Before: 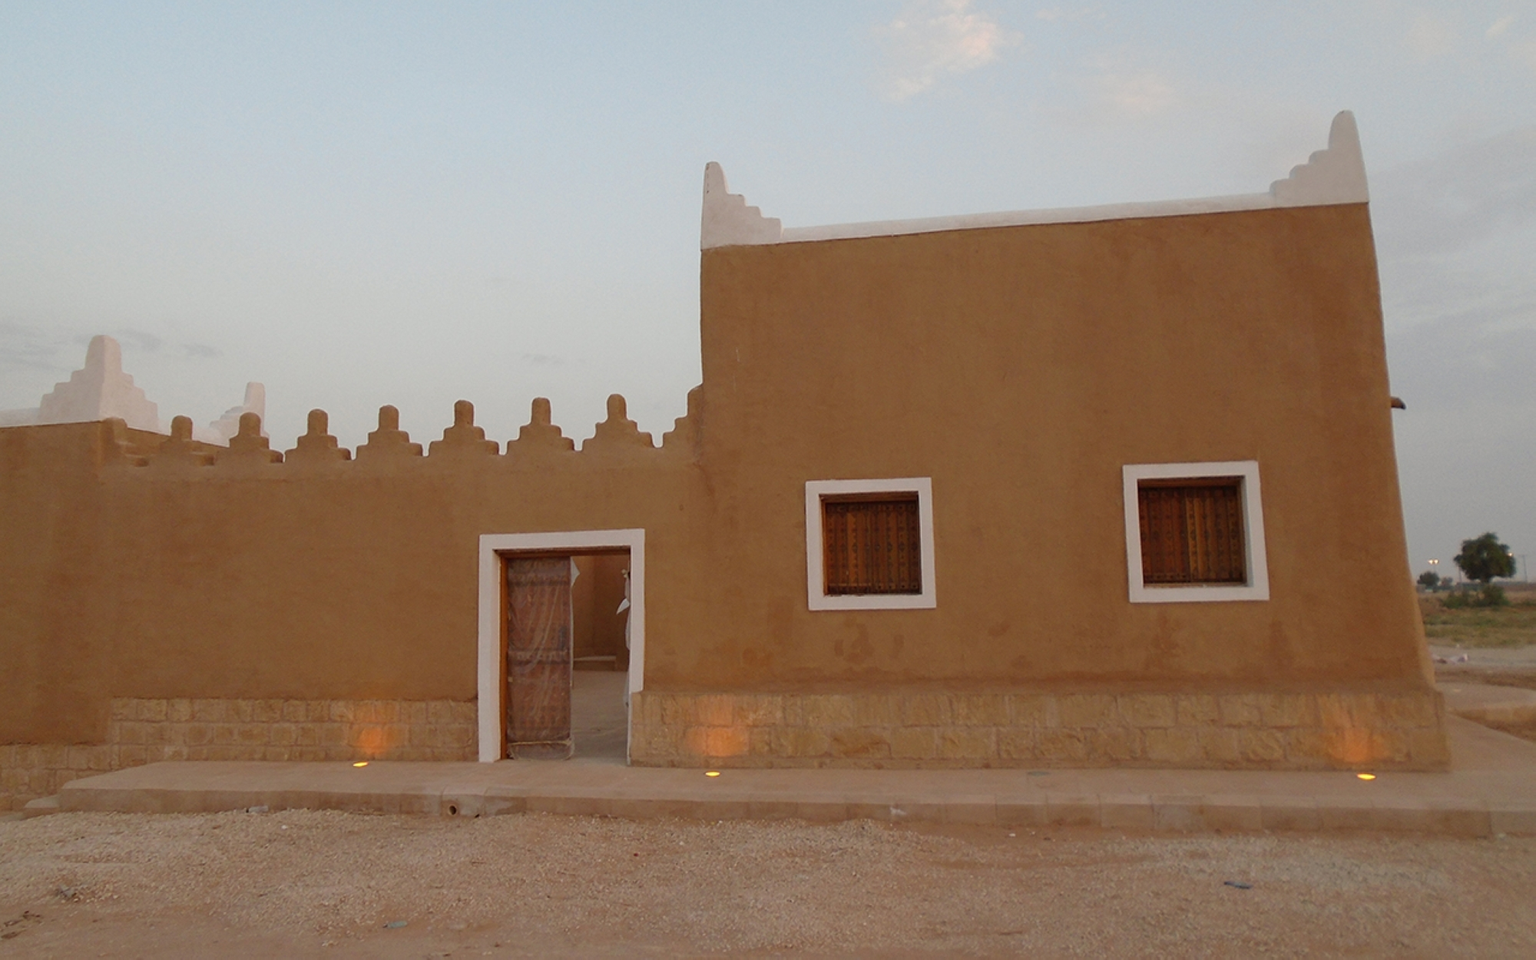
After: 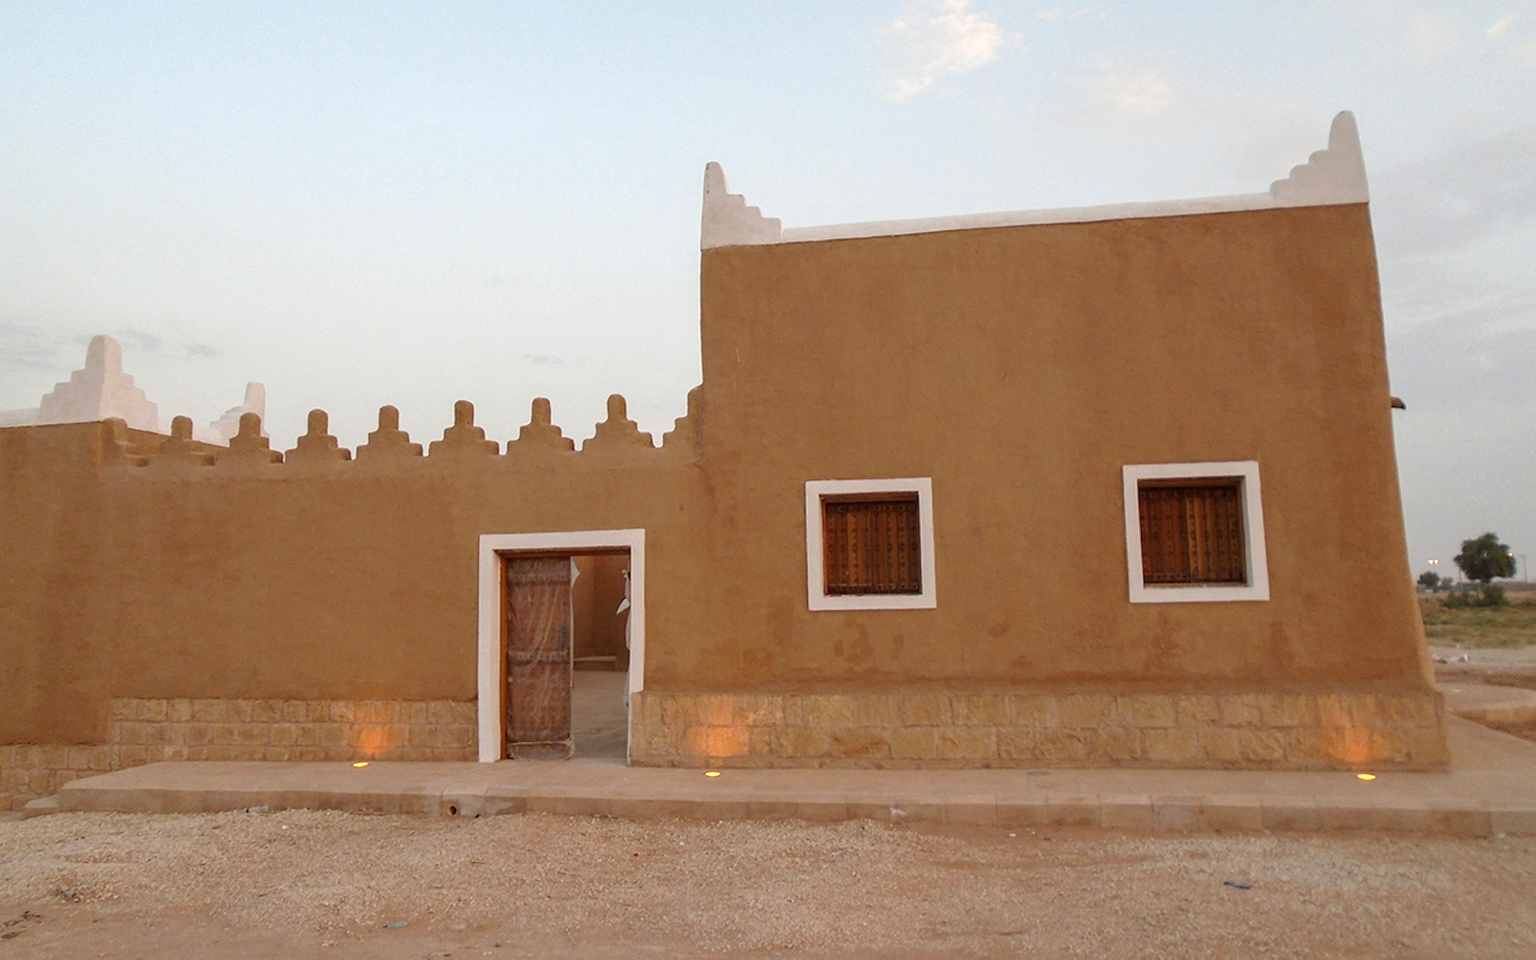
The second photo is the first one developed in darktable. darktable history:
local contrast: on, module defaults
color balance rgb: perceptual saturation grading › global saturation 0.451%
exposure: black level correction 0, exposure 0.498 EV, compensate highlight preservation false
